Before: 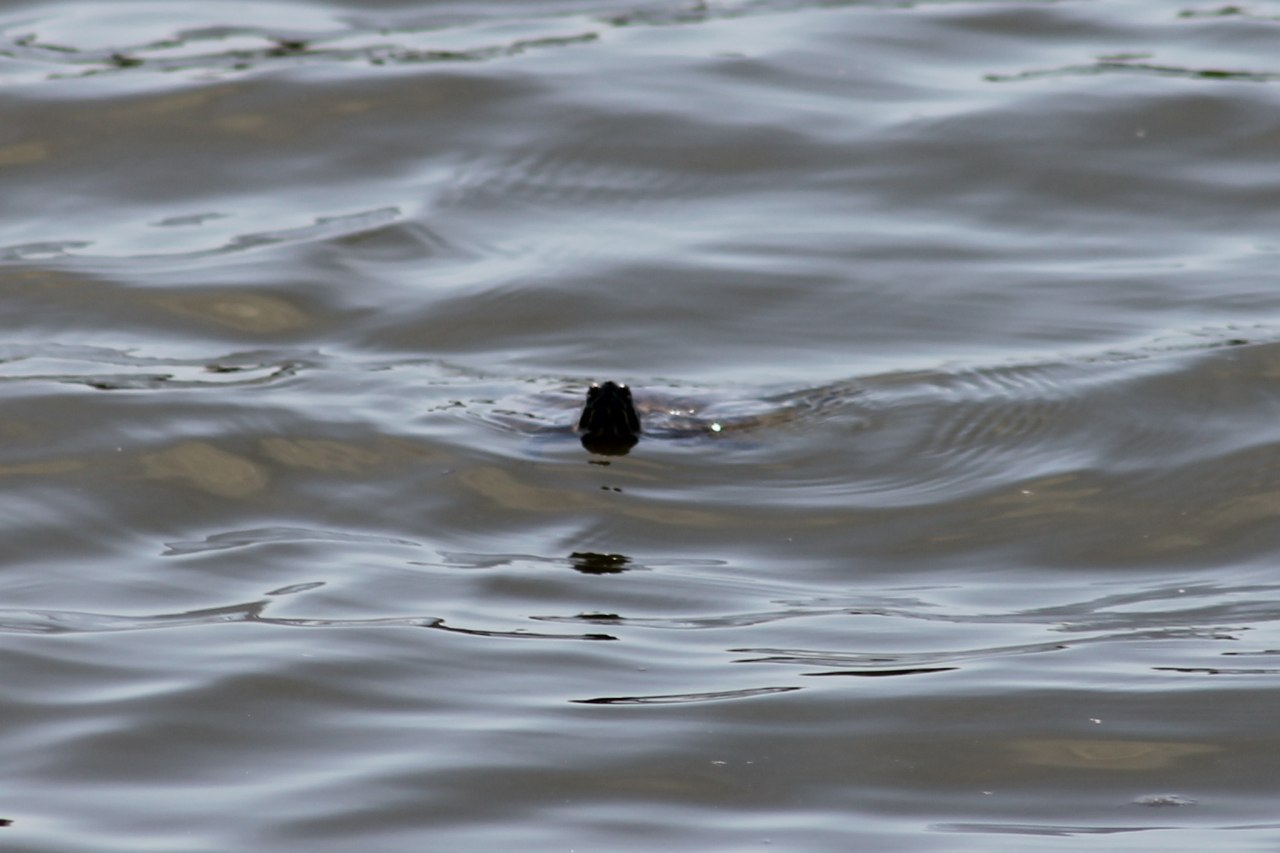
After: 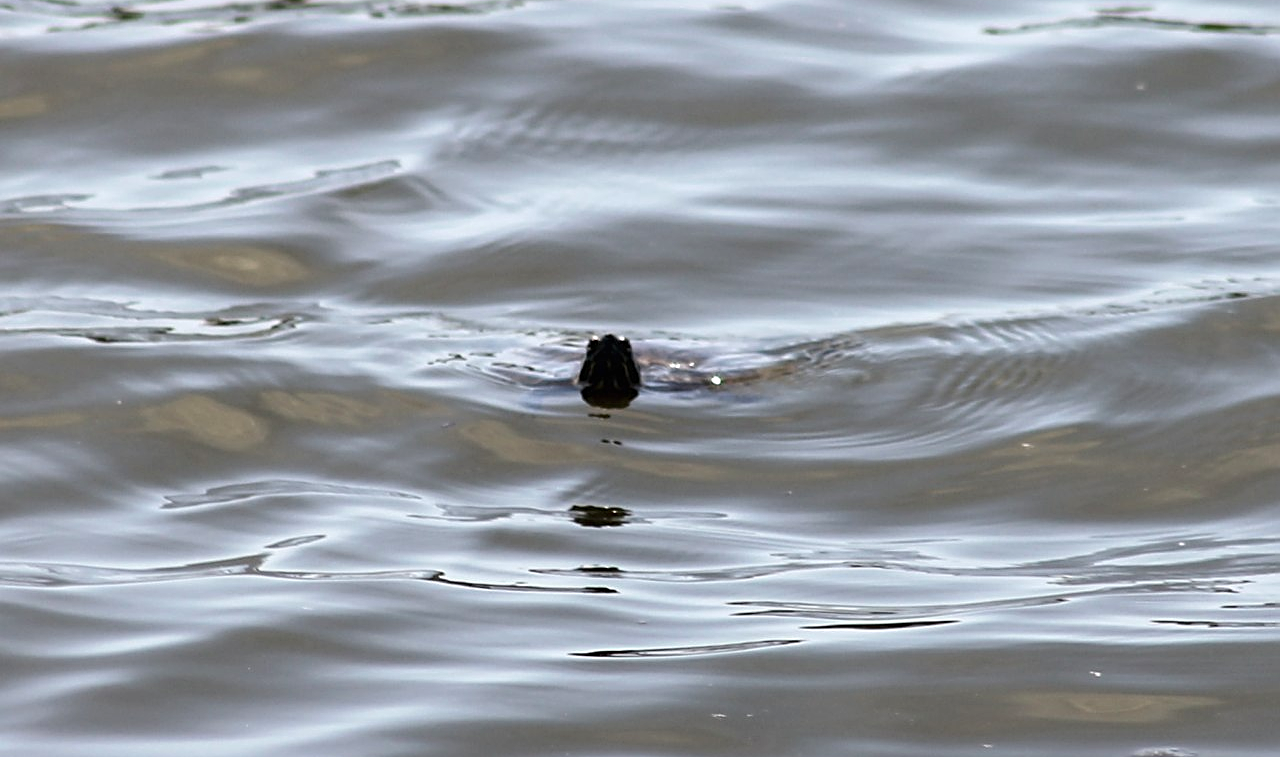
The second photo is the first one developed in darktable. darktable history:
local contrast: highlights 102%, shadows 100%, detail 120%, midtone range 0.2
exposure: black level correction -0.002, exposure 0.535 EV, compensate highlight preservation false
sharpen: on, module defaults
crop and rotate: top 5.532%, bottom 5.693%
